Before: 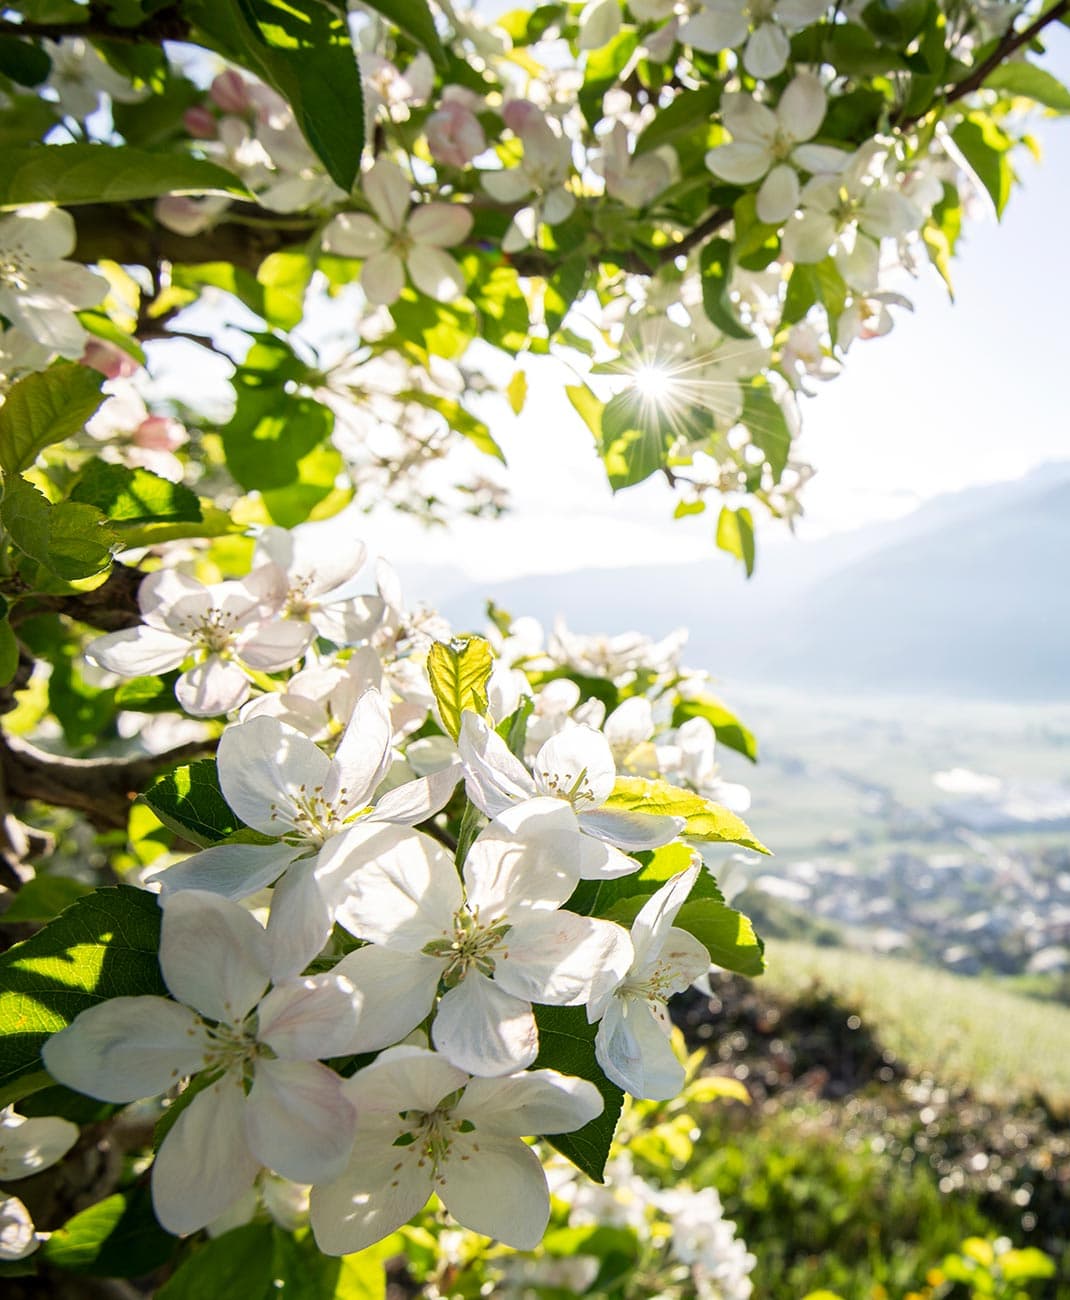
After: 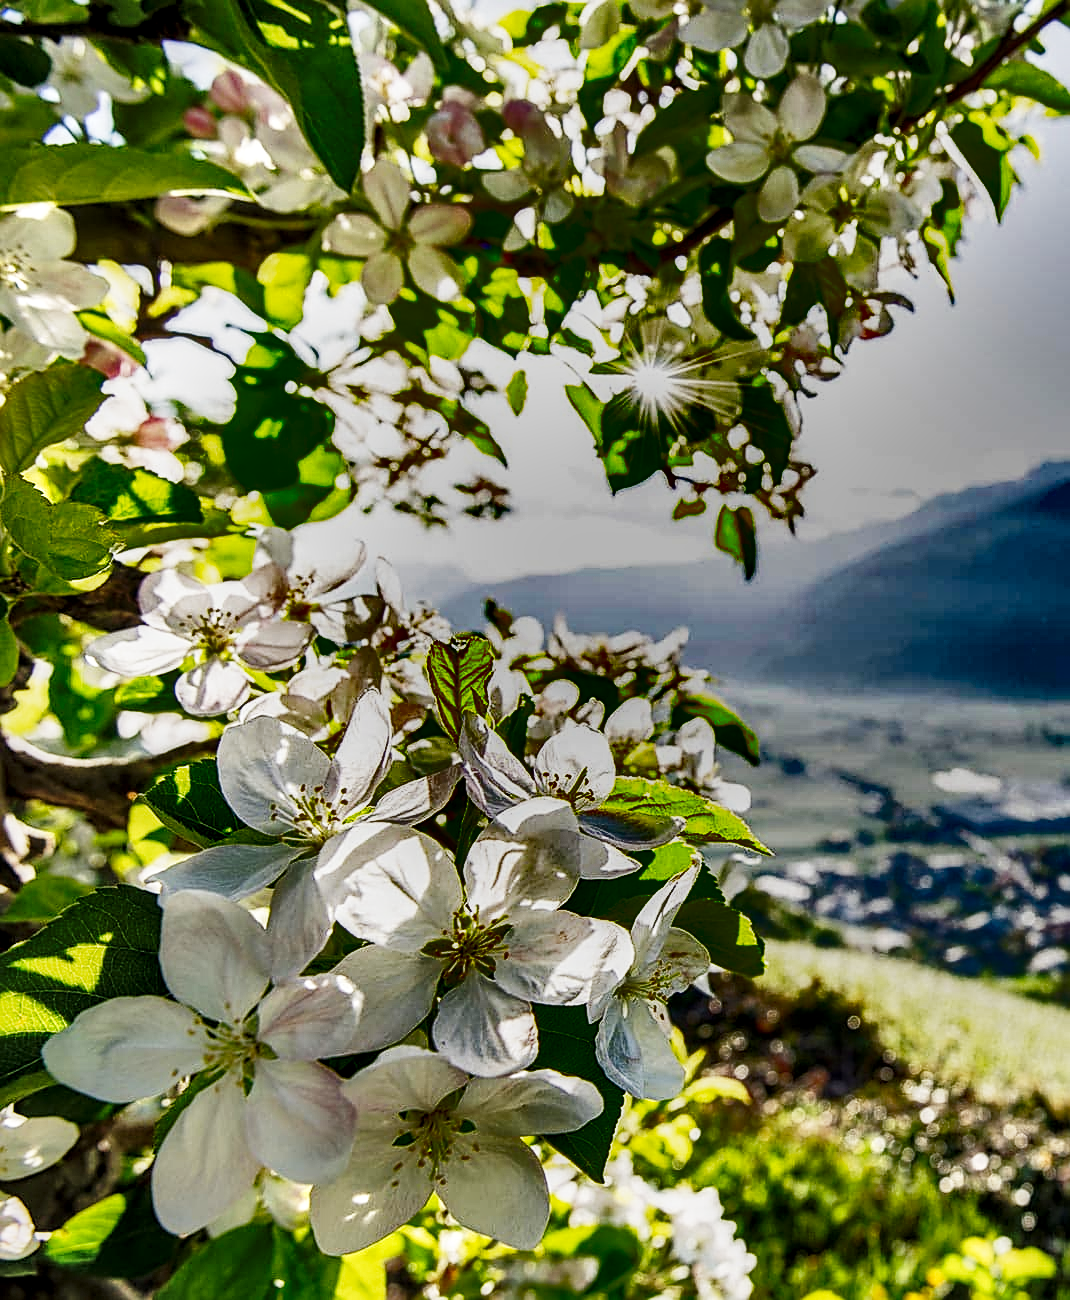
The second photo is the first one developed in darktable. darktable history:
shadows and highlights: radius 123.98, shadows 100, white point adjustment -3, highlights -100, highlights color adjustment 89.84%, soften with gaussian
sharpen: on, module defaults
local contrast: highlights 40%, shadows 60%, detail 136%, midtone range 0.514
base curve: curves: ch0 [(0, 0) (0.028, 0.03) (0.121, 0.232) (0.46, 0.748) (0.859, 0.968) (1, 1)], preserve colors none
